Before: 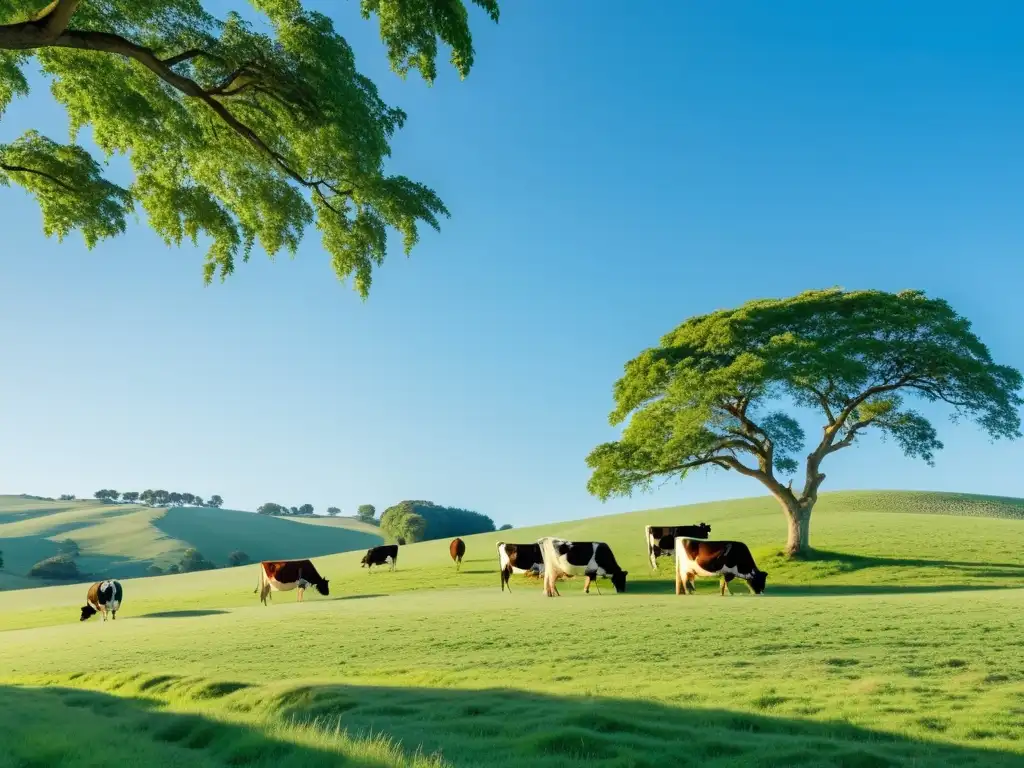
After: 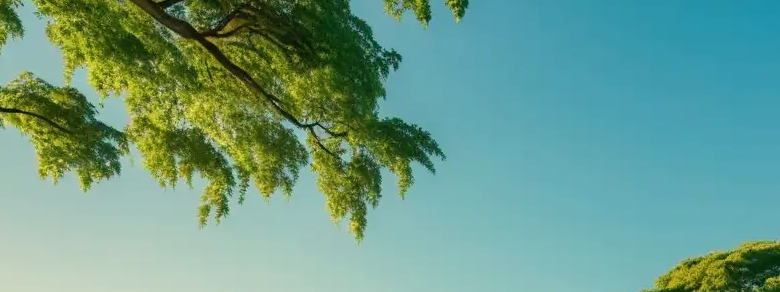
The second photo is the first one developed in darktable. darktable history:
crop: left 0.579%, top 7.627%, right 23.167%, bottom 54.275%
white balance: red 1.123, blue 0.83
